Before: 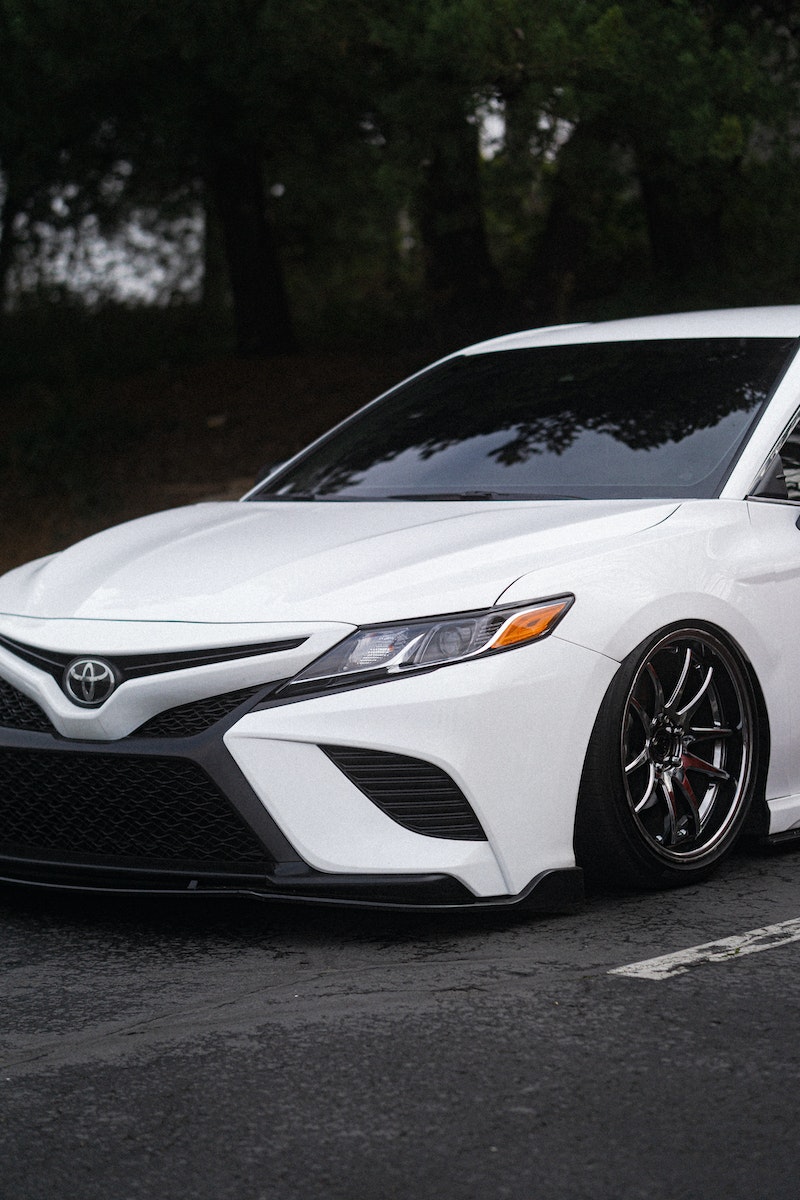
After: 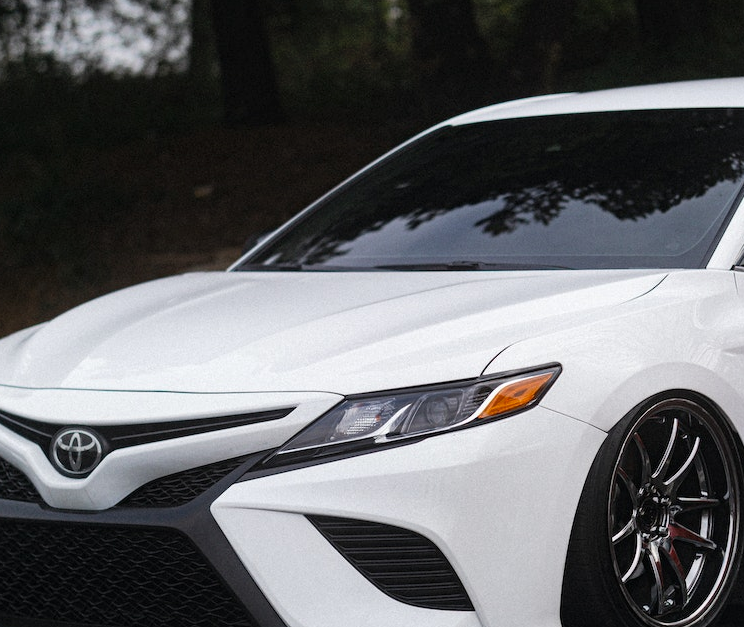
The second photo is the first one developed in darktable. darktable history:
crop: left 1.744%, top 19.225%, right 5.069%, bottom 28.357%
exposure: black level correction 0, compensate exposure bias true, compensate highlight preservation false
shadows and highlights: radius 108.52, shadows 40.68, highlights -72.88, low approximation 0.01, soften with gaussian
